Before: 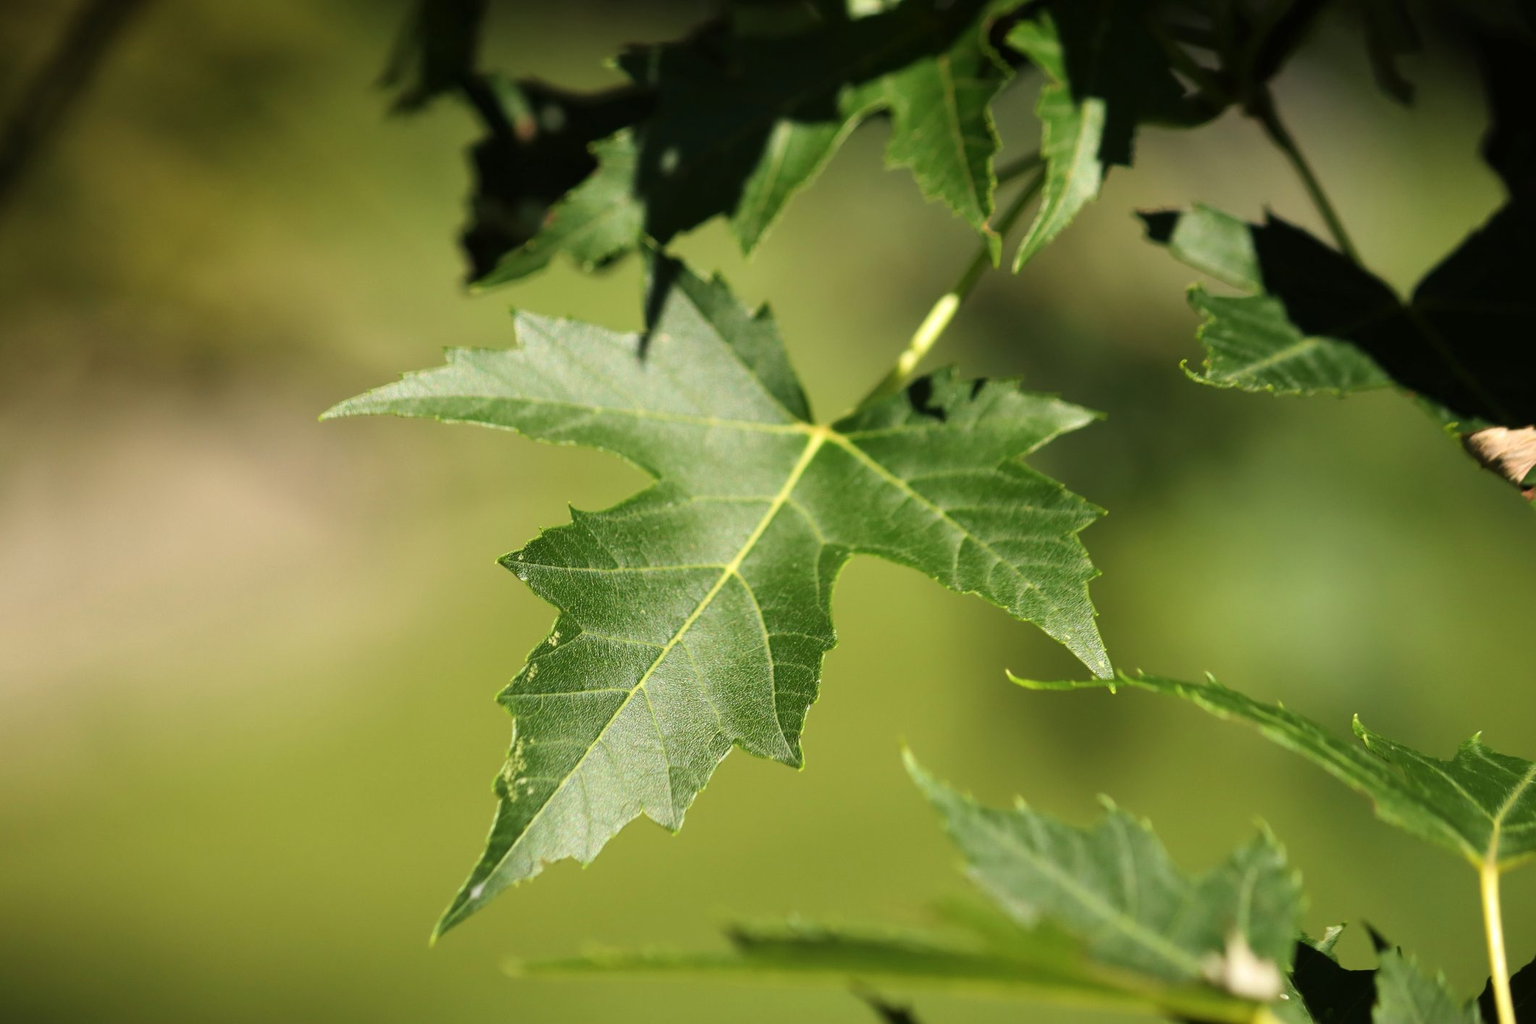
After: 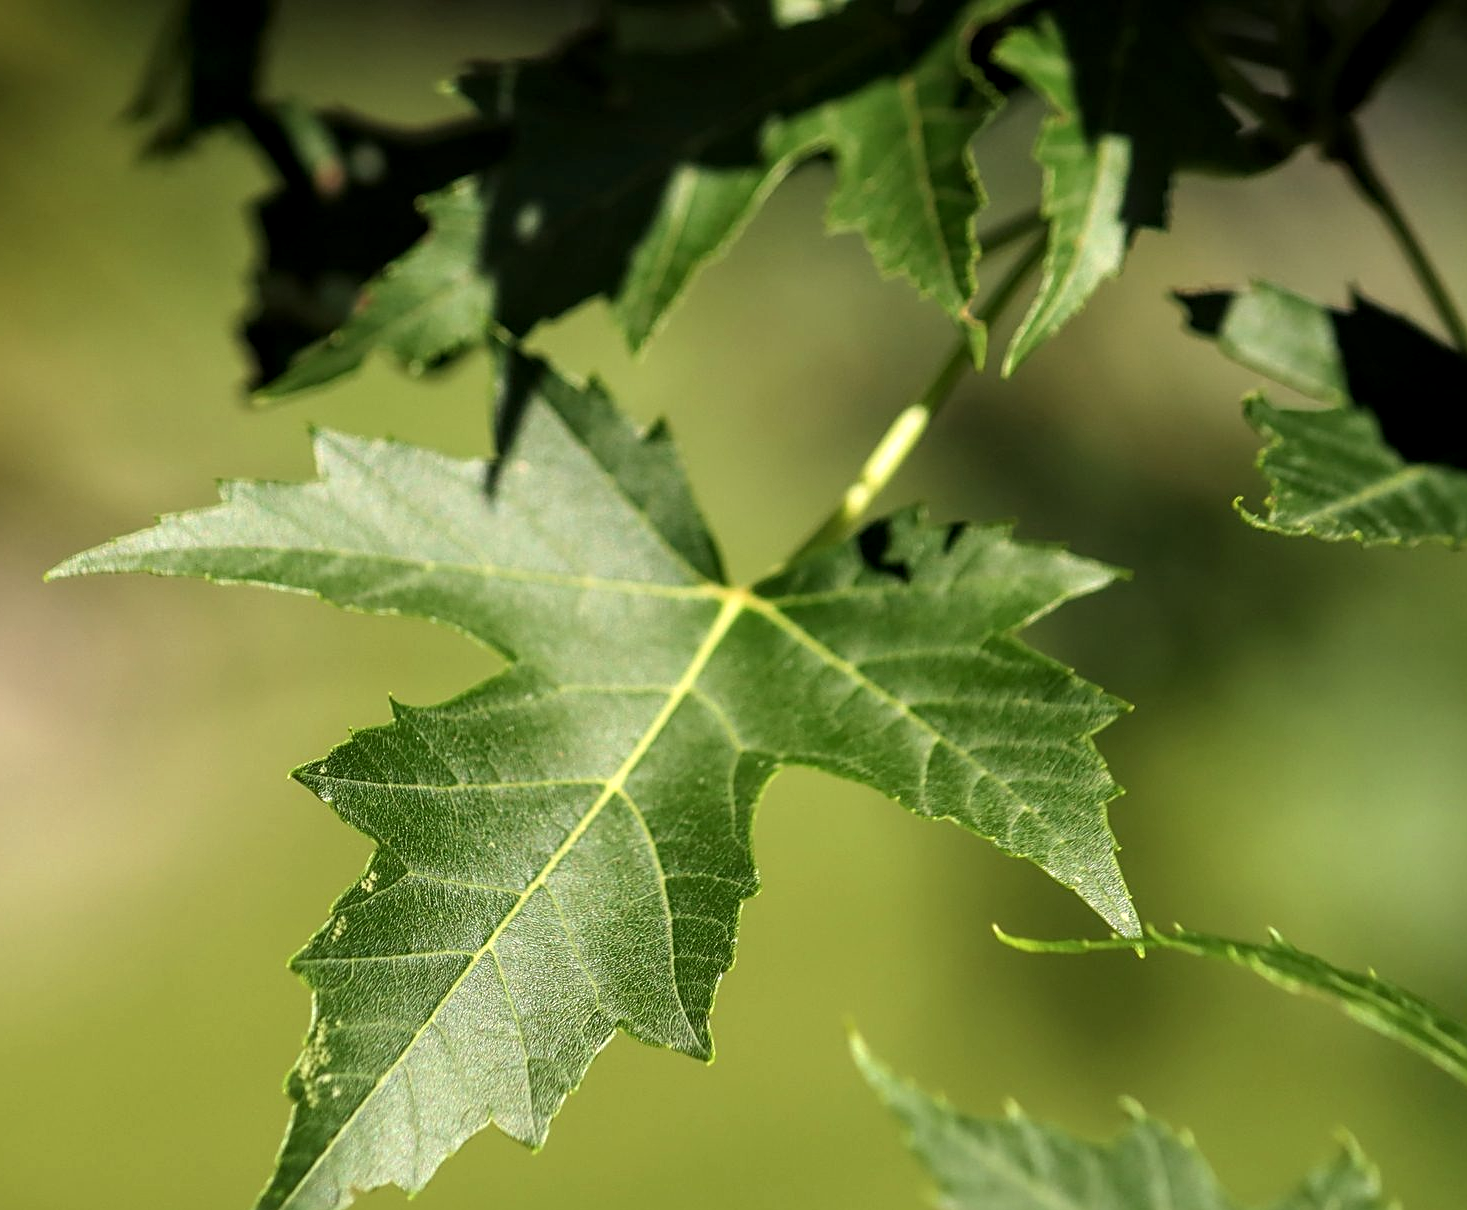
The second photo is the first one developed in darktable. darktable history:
sharpen: on, module defaults
crop: left 18.714%, right 12.087%, bottom 14.4%
local contrast: detail 130%
